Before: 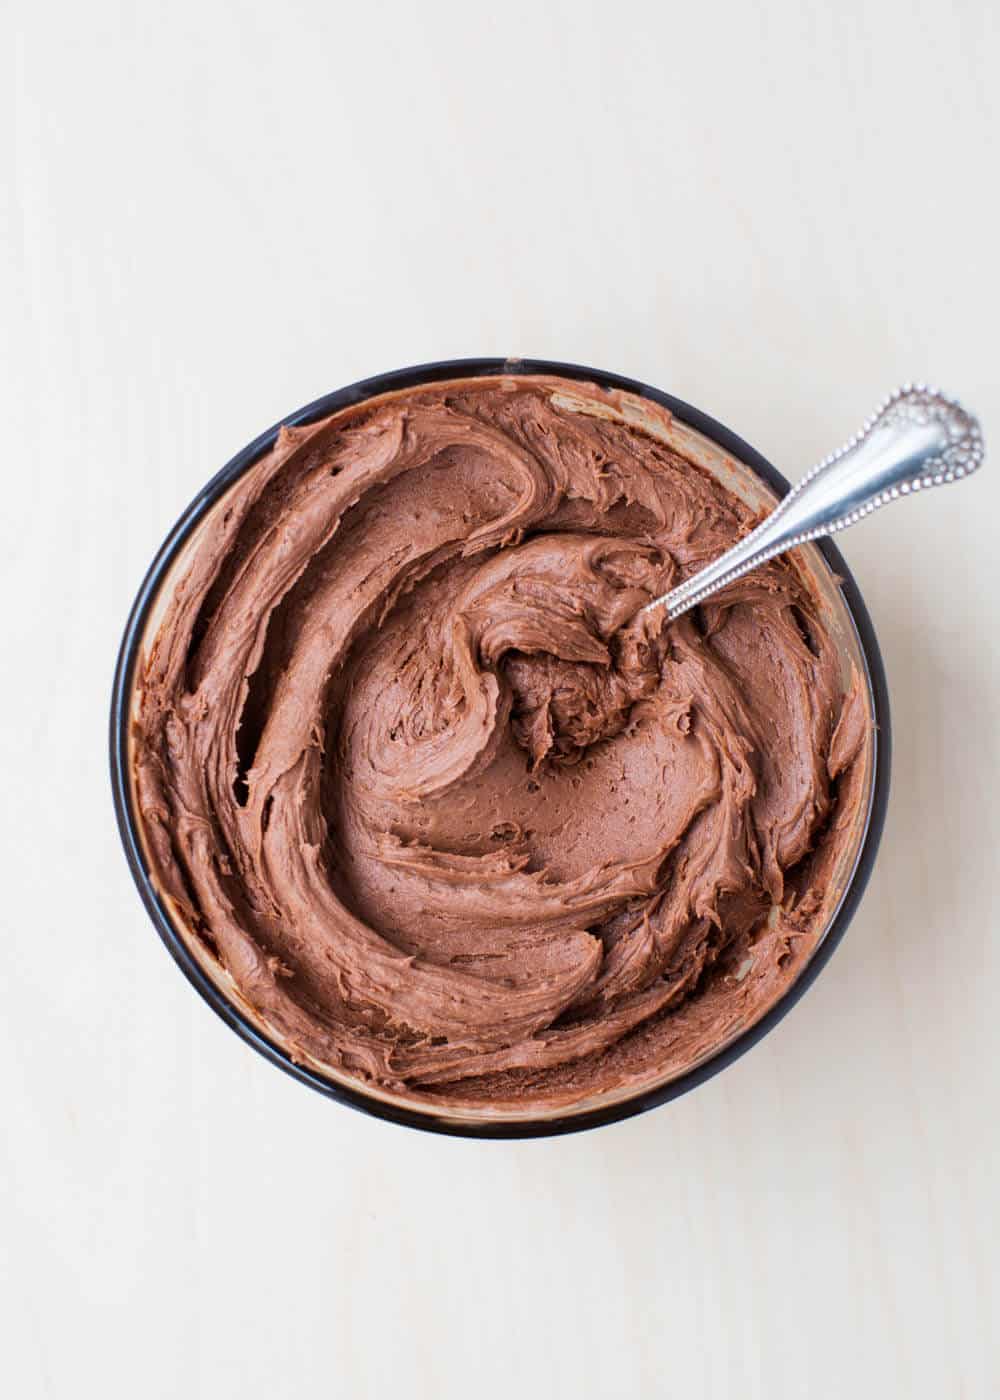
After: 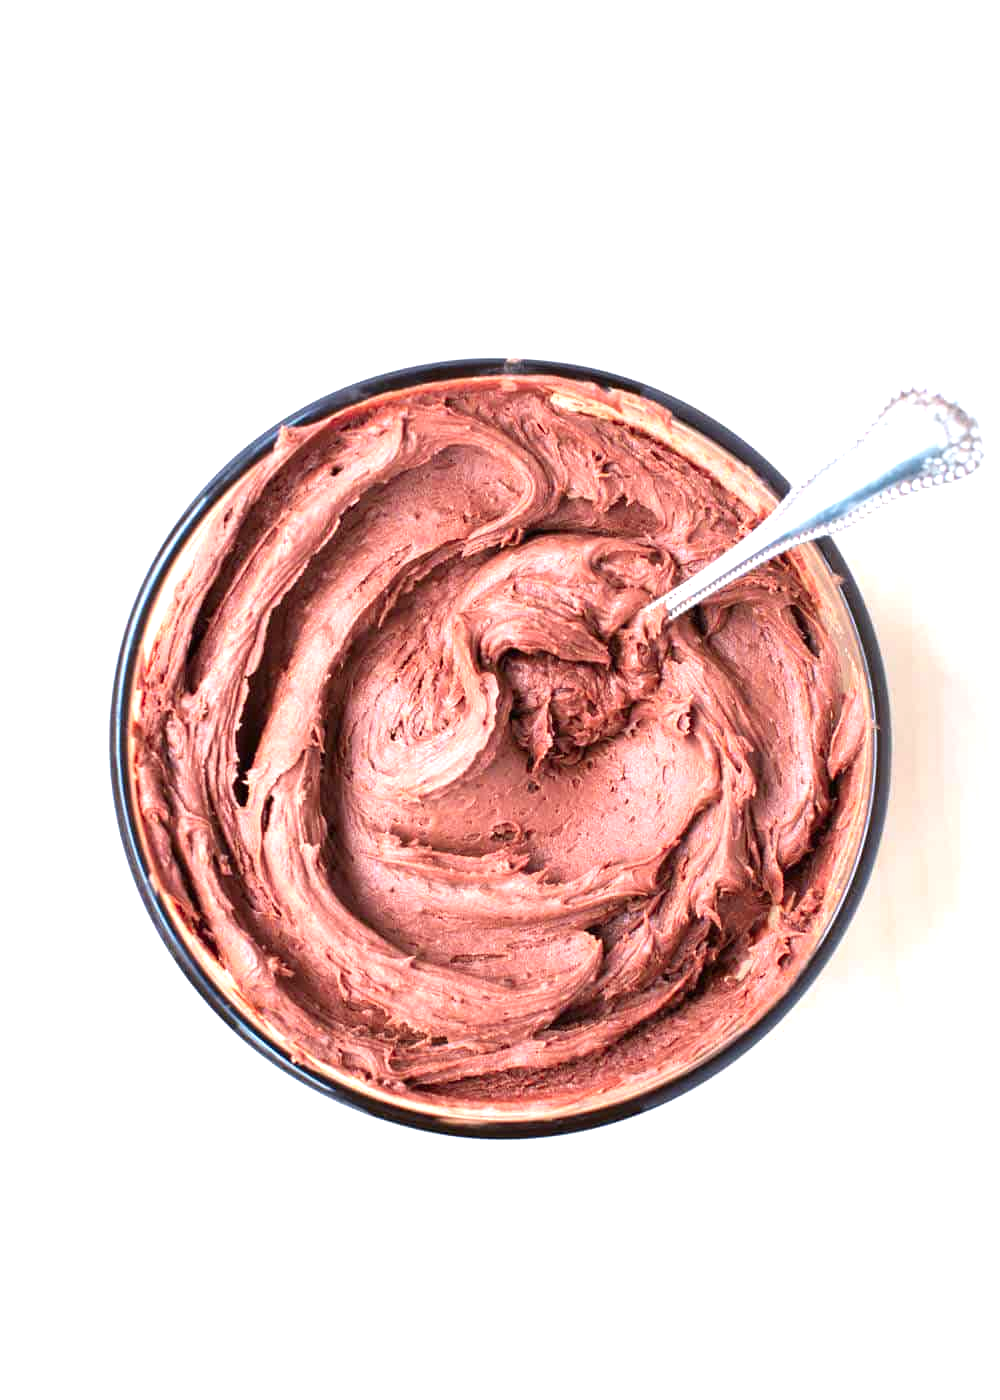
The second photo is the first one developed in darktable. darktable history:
color zones: curves: ch1 [(0.239, 0.552) (0.75, 0.5)]; ch2 [(0.25, 0.462) (0.749, 0.457)], mix 25.94%
exposure: black level correction 0, exposure 1.1 EV, compensate exposure bias true, compensate highlight preservation false
